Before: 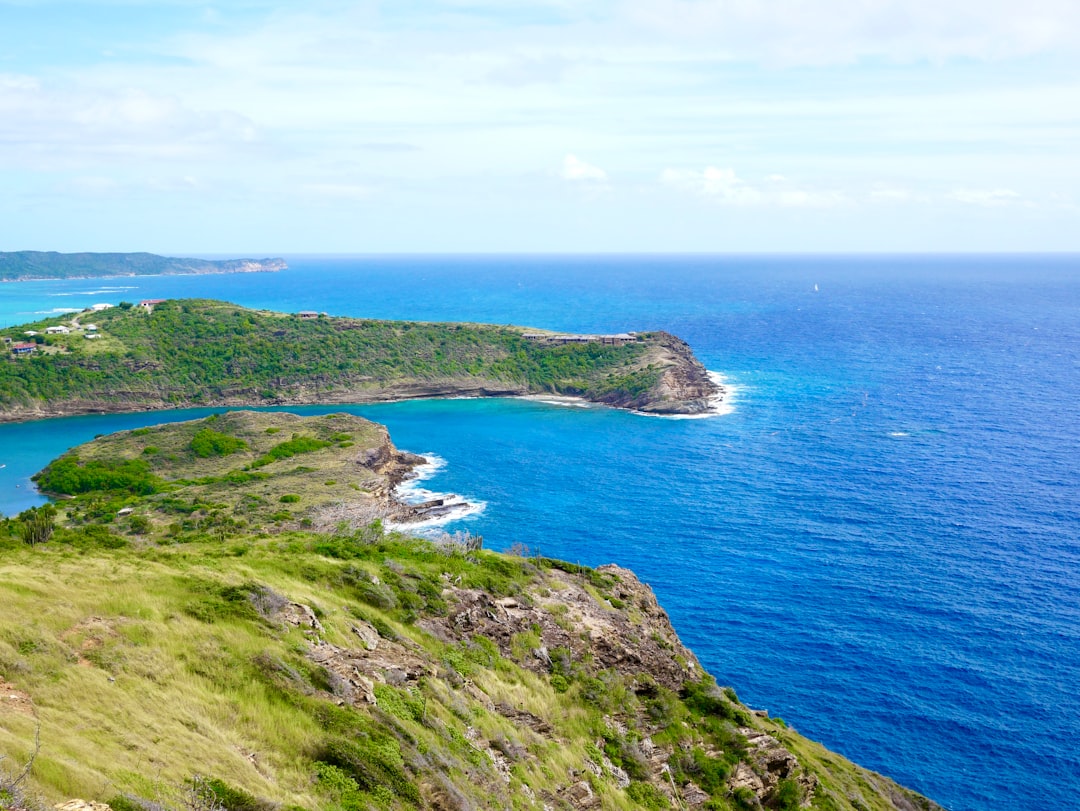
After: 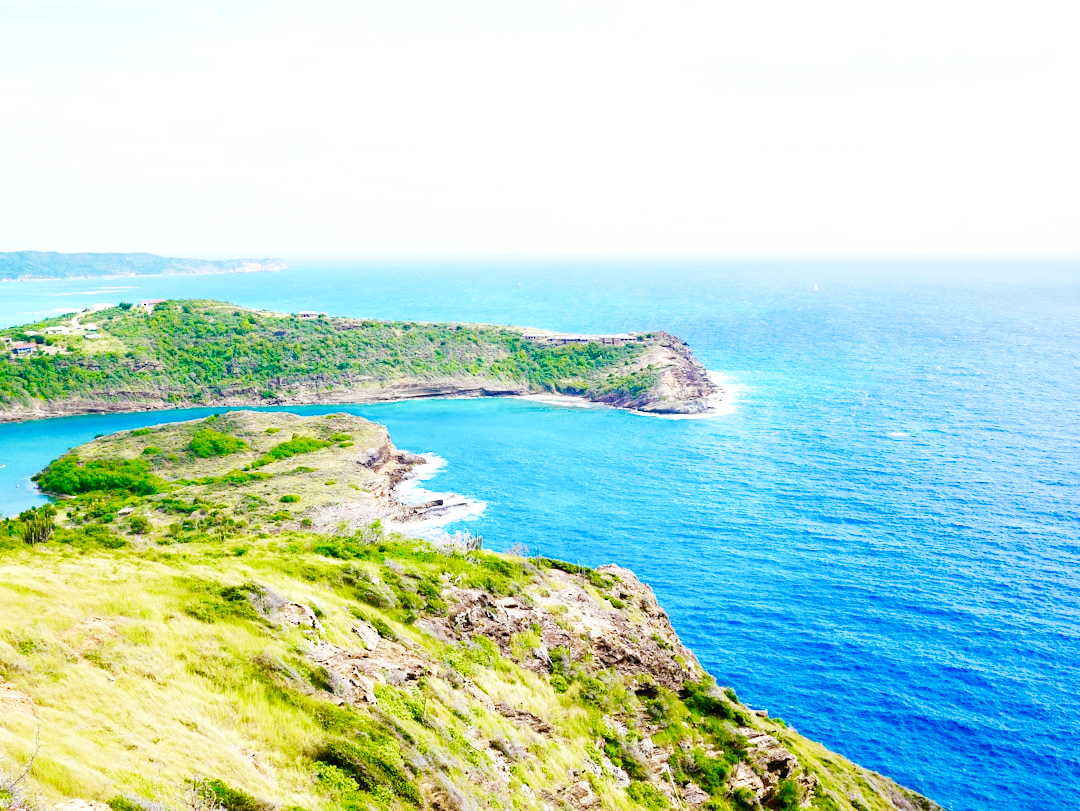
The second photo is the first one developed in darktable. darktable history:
tone equalizer: on, module defaults
base curve: curves: ch0 [(0, 0.003) (0.001, 0.002) (0.006, 0.004) (0.02, 0.022) (0.048, 0.086) (0.094, 0.234) (0.162, 0.431) (0.258, 0.629) (0.385, 0.8) (0.548, 0.918) (0.751, 0.988) (1, 1)], preserve colors none
